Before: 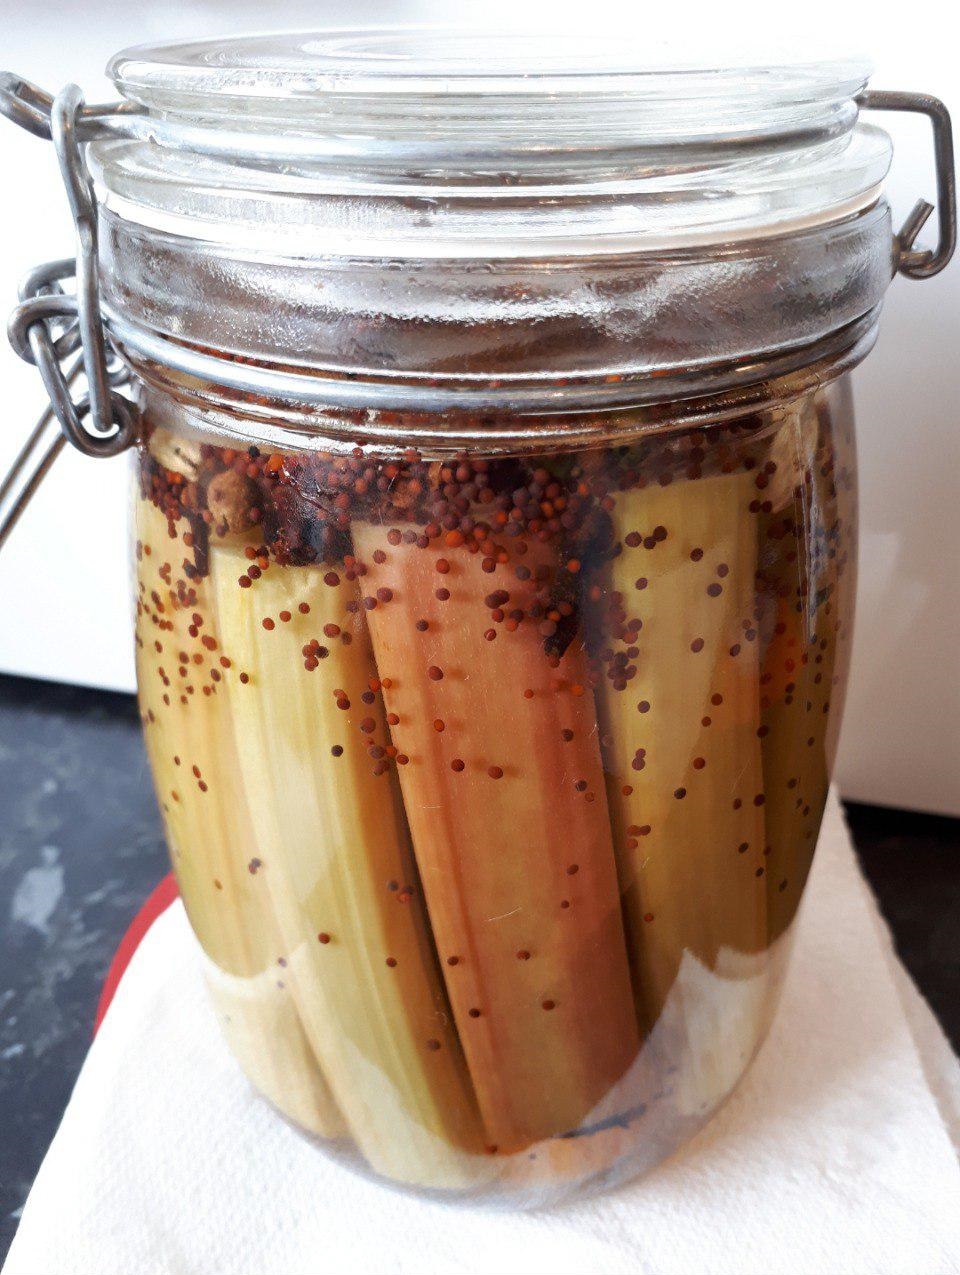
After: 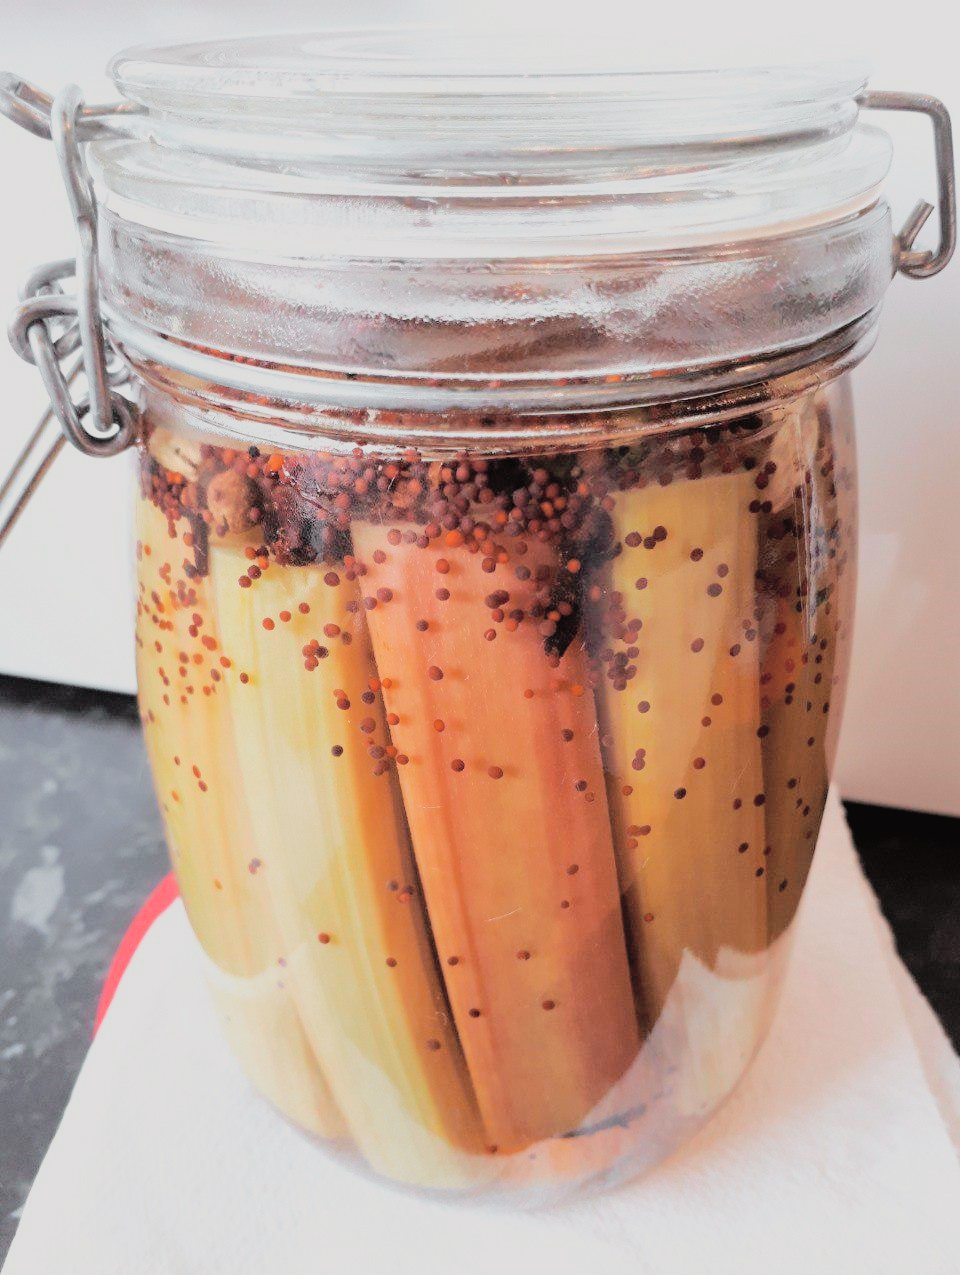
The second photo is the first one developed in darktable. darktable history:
tone curve: curves: ch0 [(0, 0.013) (0.036, 0.035) (0.274, 0.288) (0.504, 0.536) (0.844, 0.84) (1, 0.97)]; ch1 [(0, 0) (0.389, 0.403) (0.462, 0.48) (0.499, 0.5) (0.522, 0.534) (0.567, 0.588) (0.626, 0.645) (0.749, 0.781) (1, 1)]; ch2 [(0, 0) (0.457, 0.486) (0.5, 0.501) (0.533, 0.539) (0.599, 0.6) (0.704, 0.732) (1, 1)], color space Lab, independent channels, preserve colors none
filmic rgb: black relative exposure -7.65 EV, white relative exposure 4.56 EV, hardness 3.61, contrast 0.996
exposure: exposure -0.002 EV, compensate exposure bias true, compensate highlight preservation false
contrast brightness saturation: brightness 0.274
